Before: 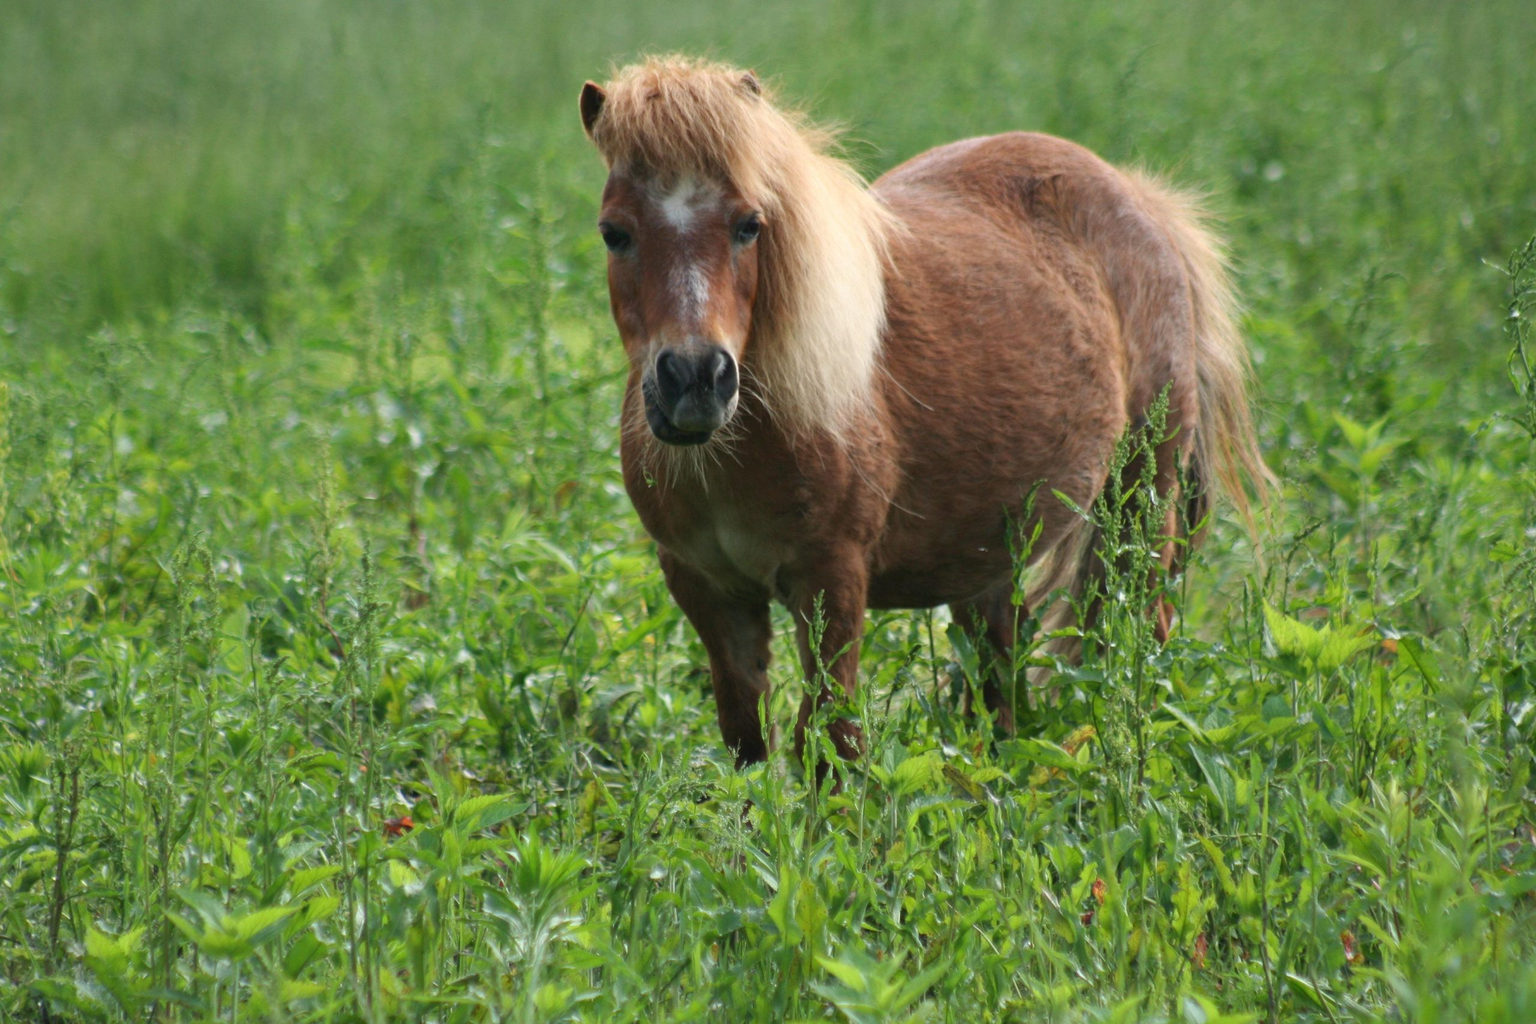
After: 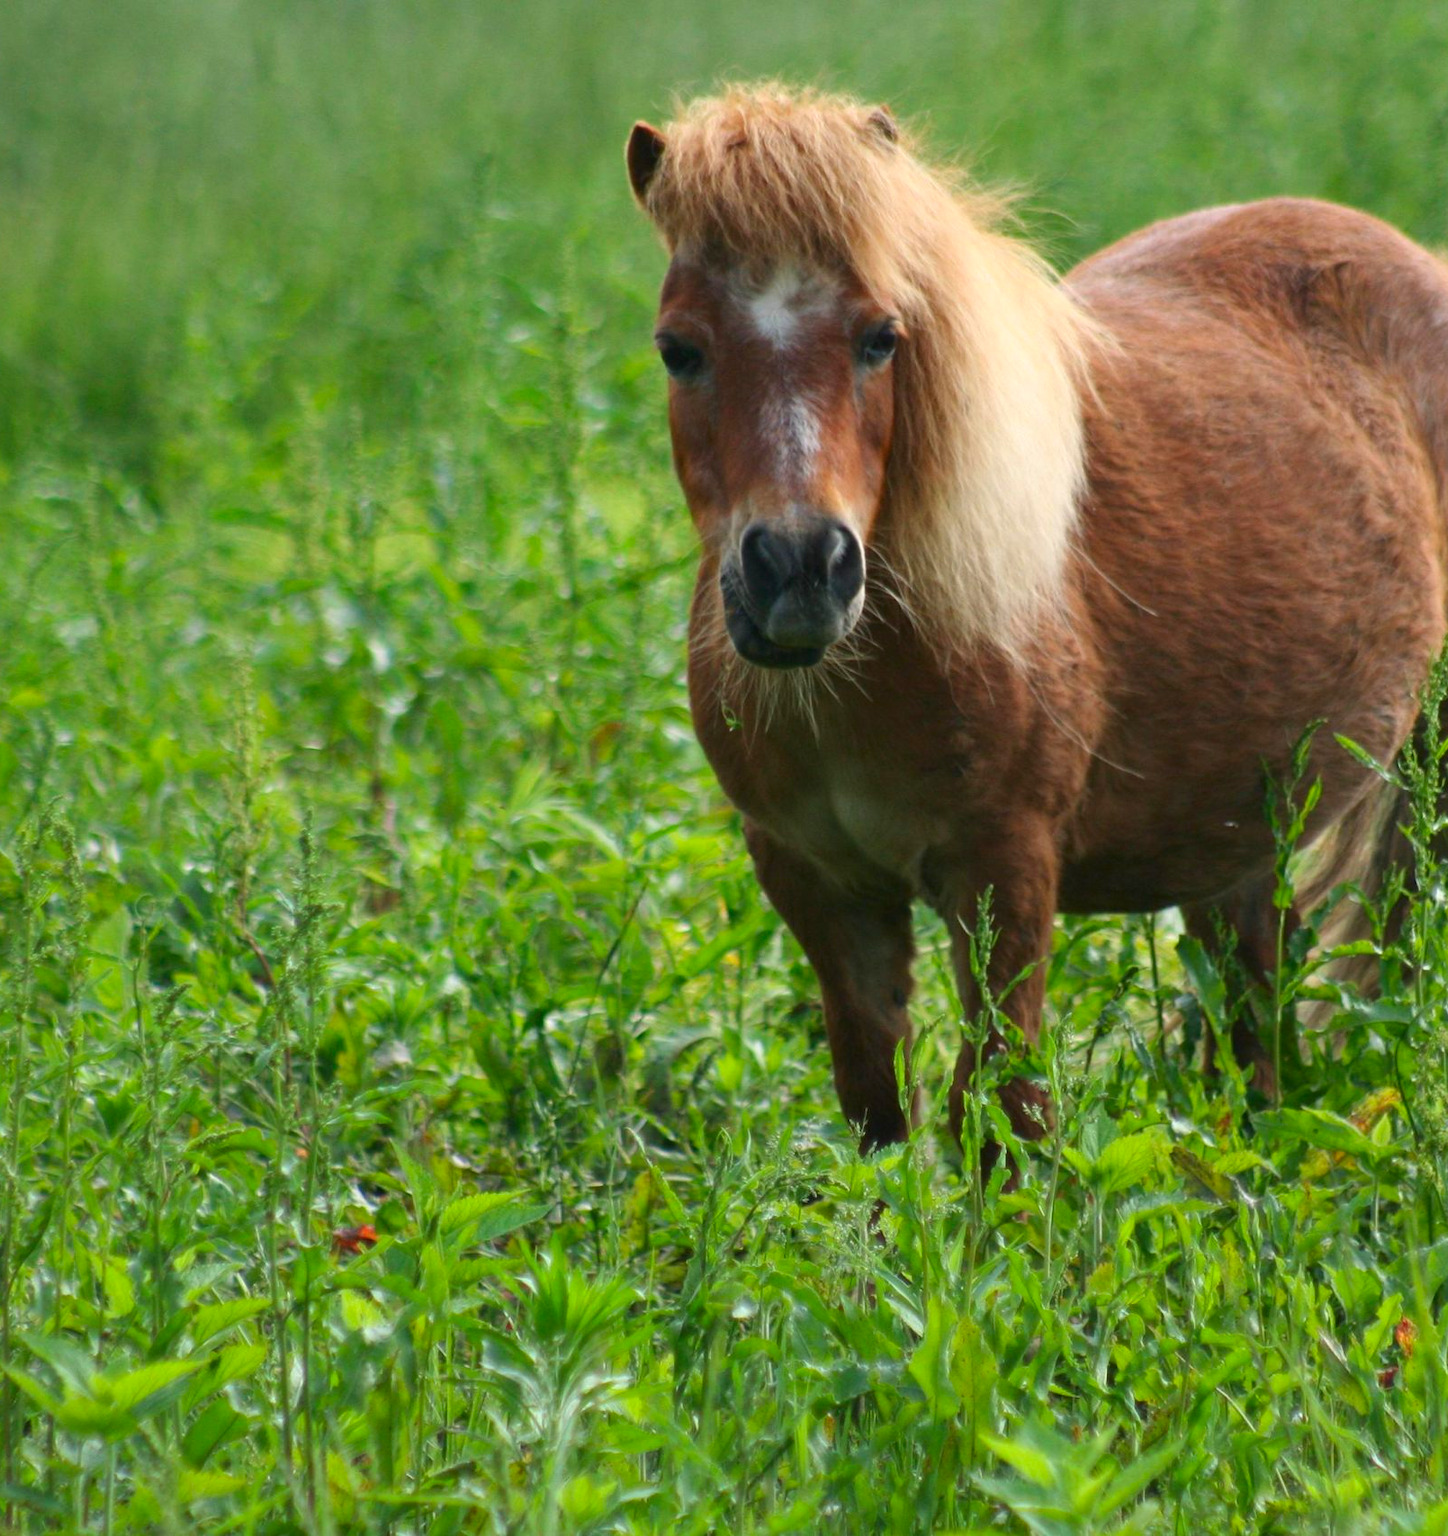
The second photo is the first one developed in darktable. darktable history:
crop: left 10.563%, right 26.529%
contrast brightness saturation: contrast 0.088, saturation 0.28
